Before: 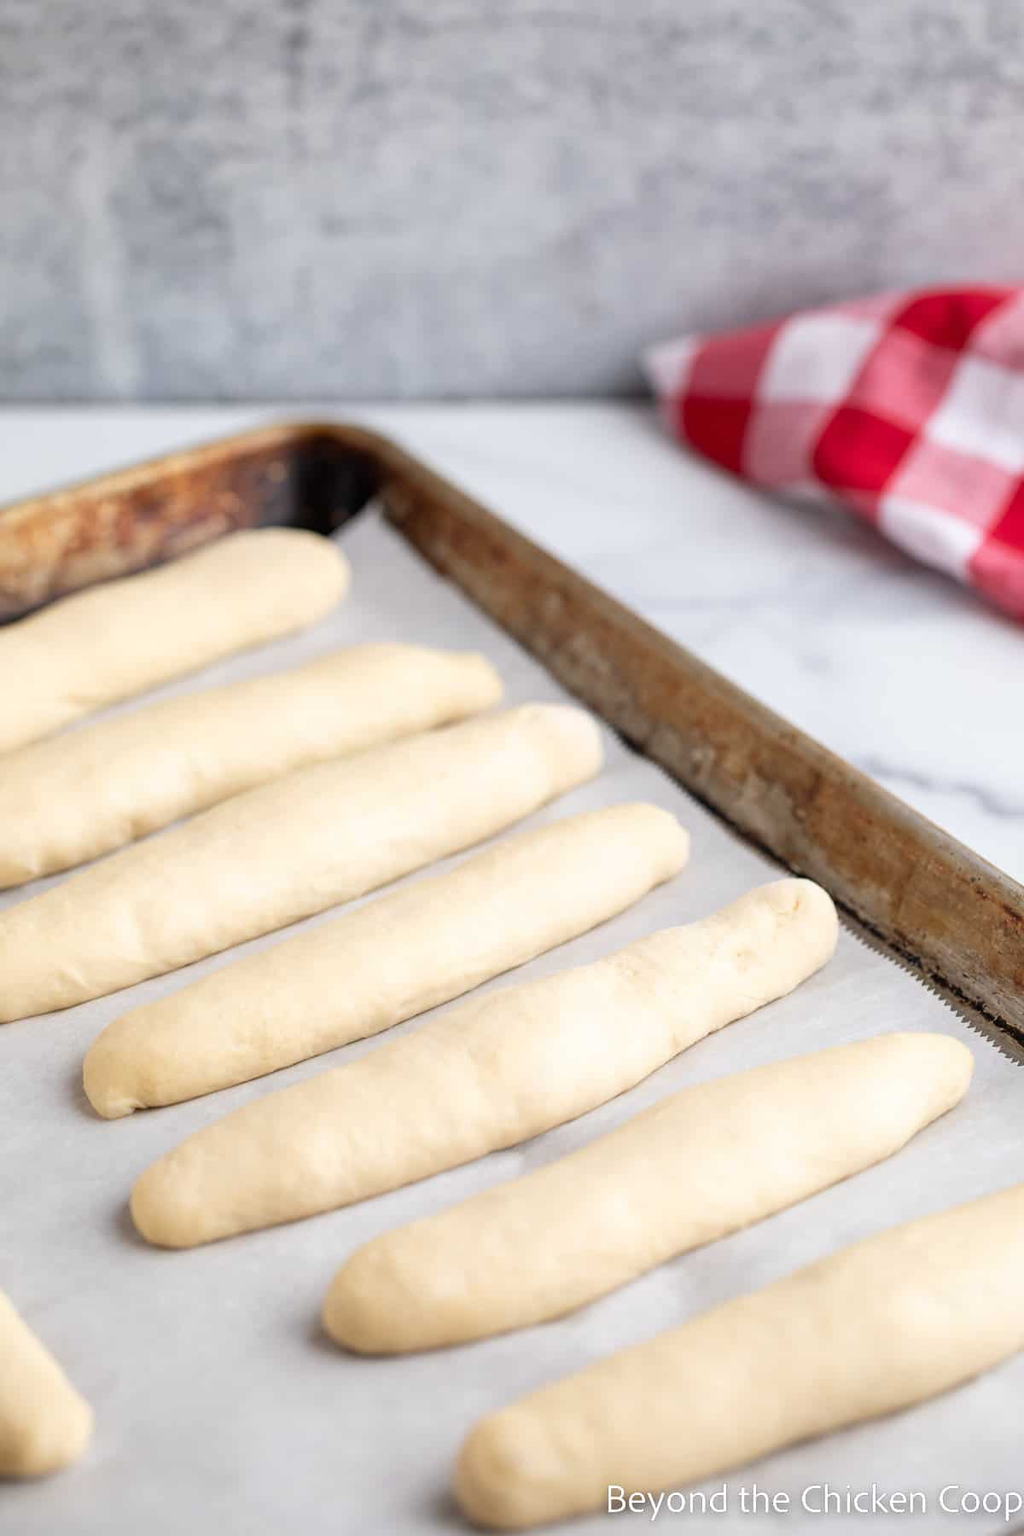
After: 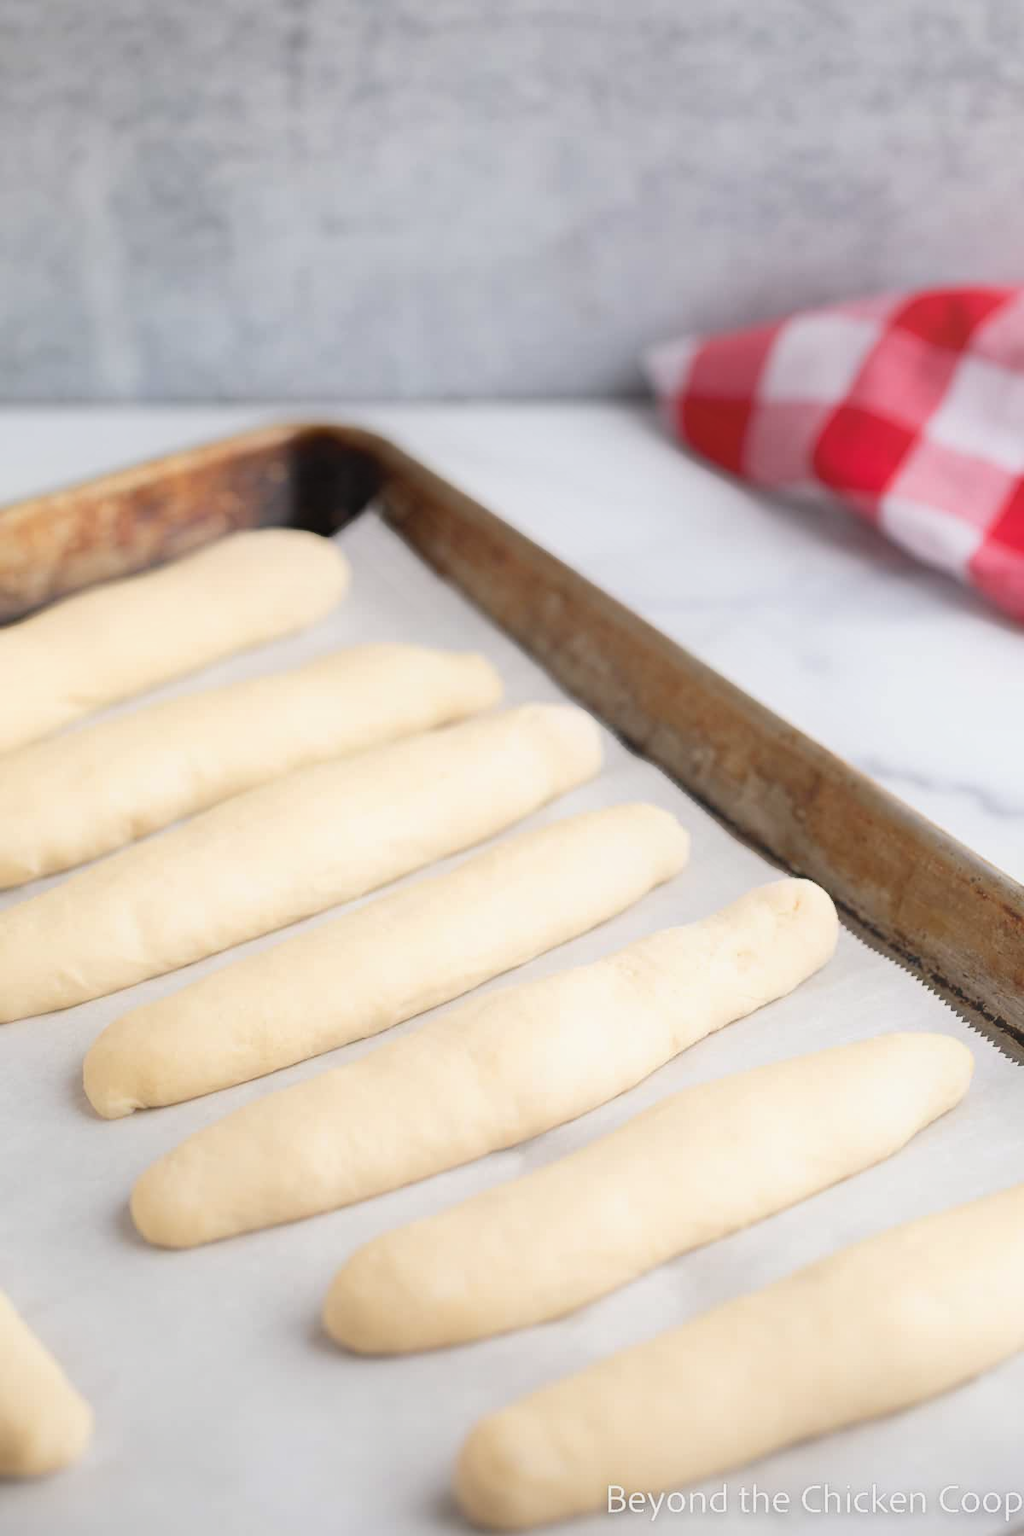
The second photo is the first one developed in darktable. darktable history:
contrast equalizer: y [[0.6 ×6], [0.55 ×6], [0 ×6], [0 ×6], [0 ×6]], mix -0.997
